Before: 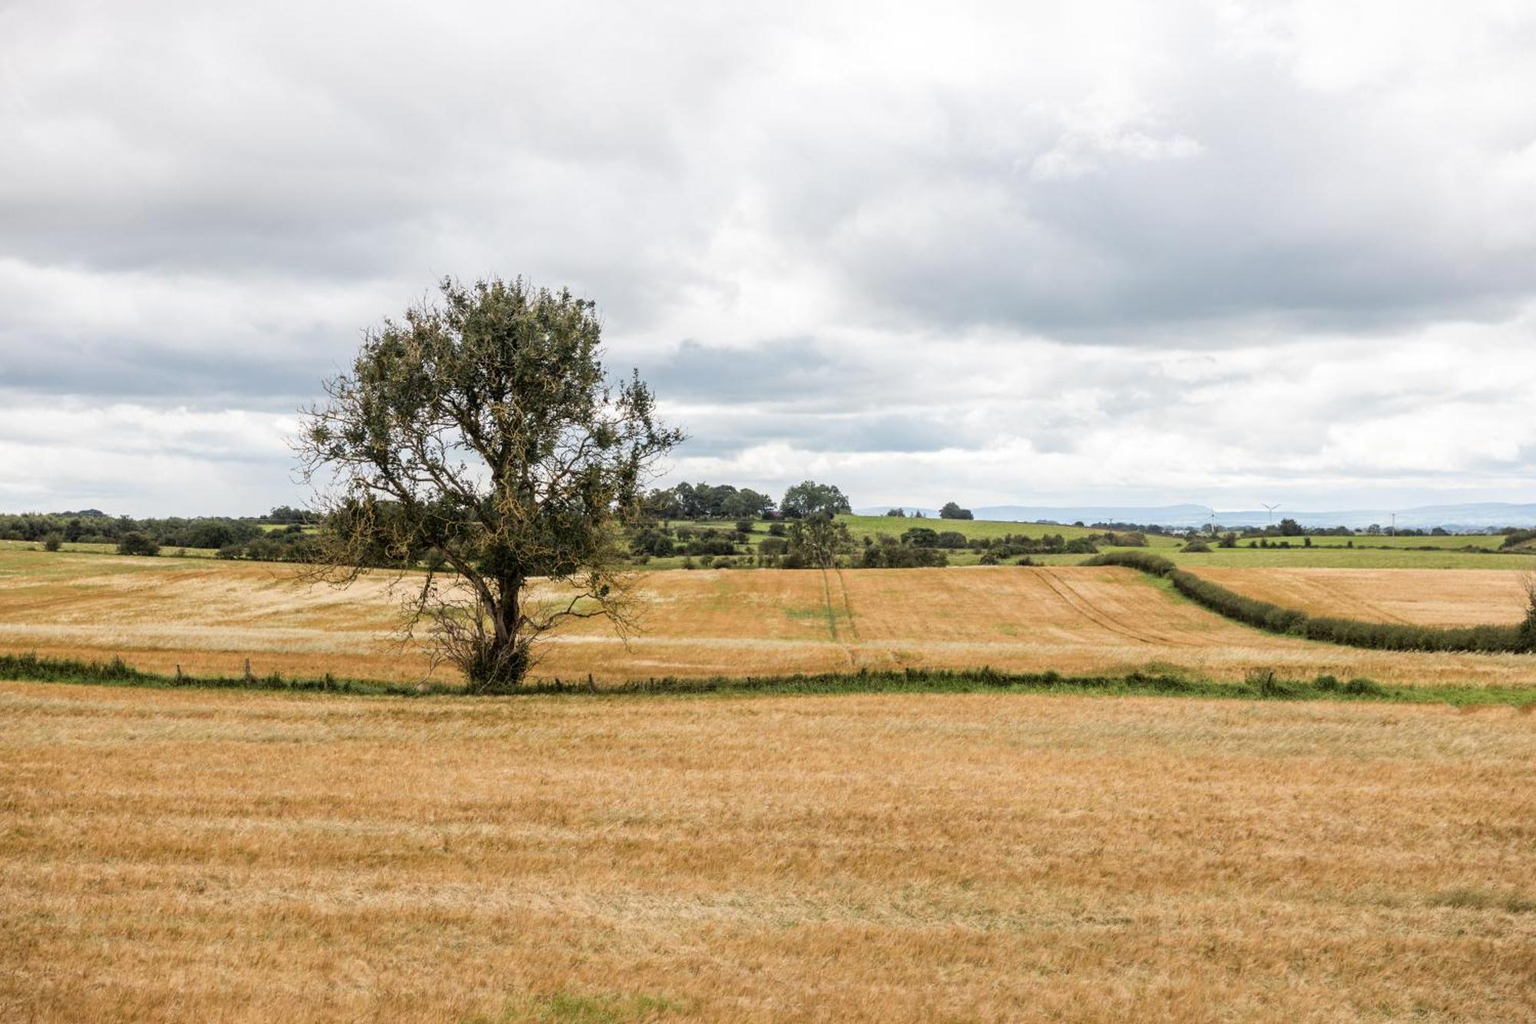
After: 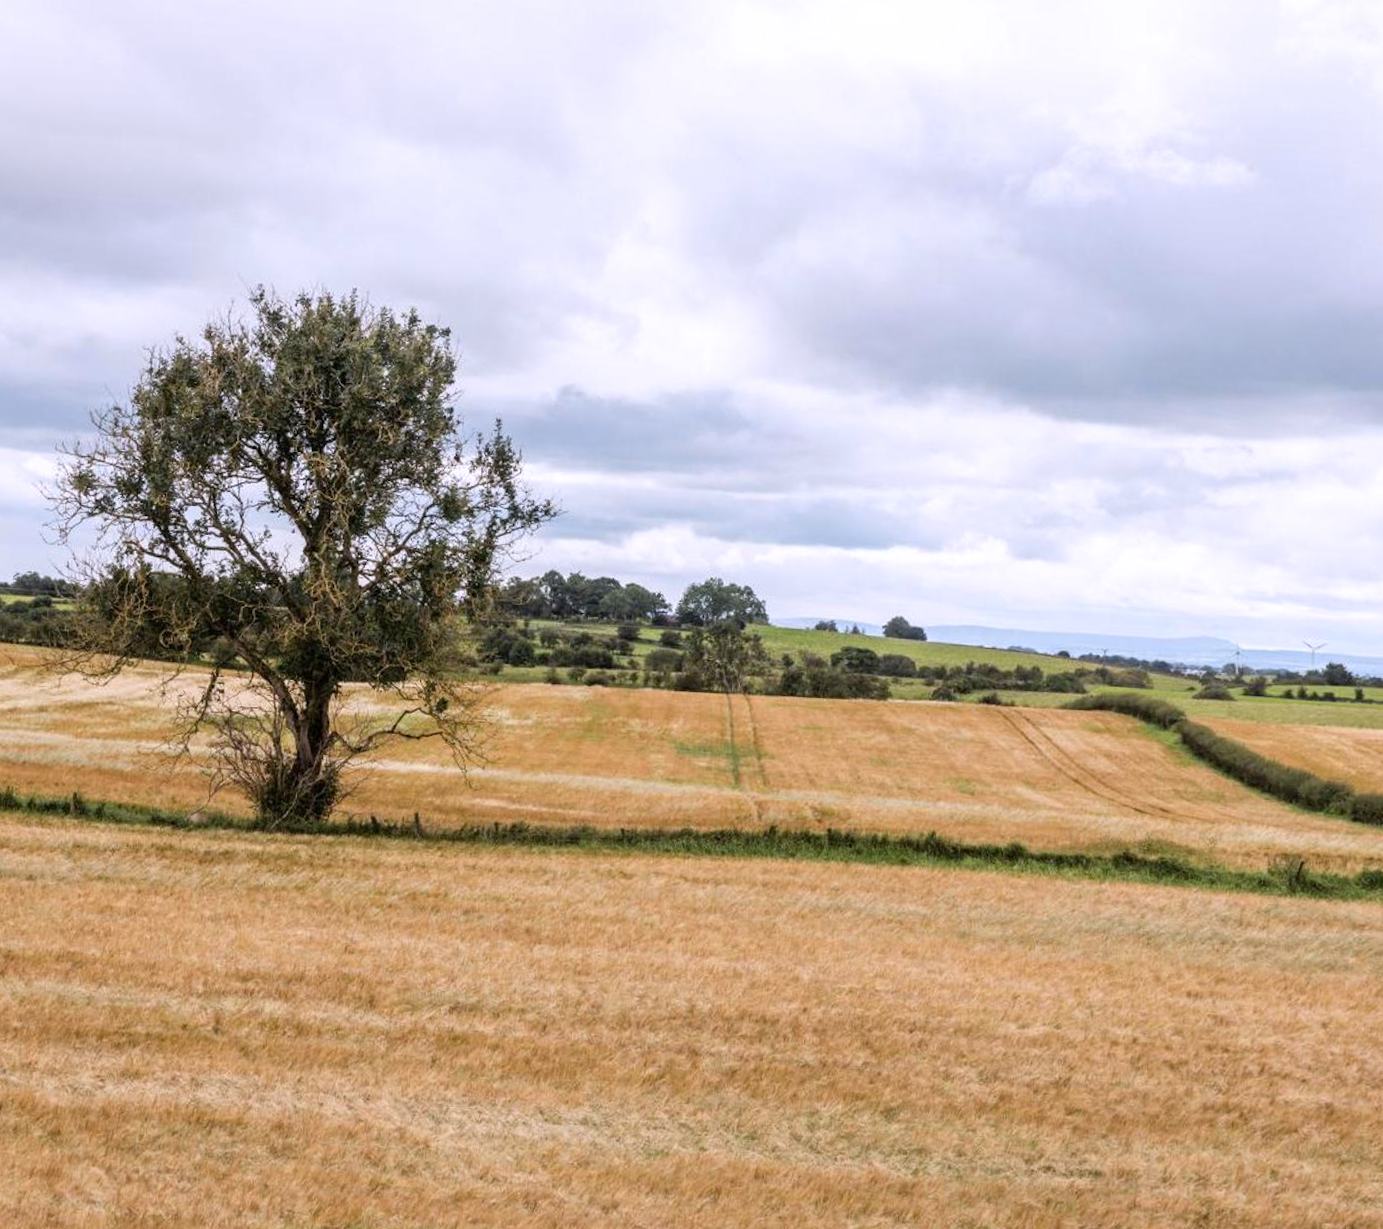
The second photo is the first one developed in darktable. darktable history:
exposure: compensate highlight preservation false
white balance: red 1.004, blue 1.096
crop and rotate: angle -3.27°, left 14.277%, top 0.028%, right 10.766%, bottom 0.028%
